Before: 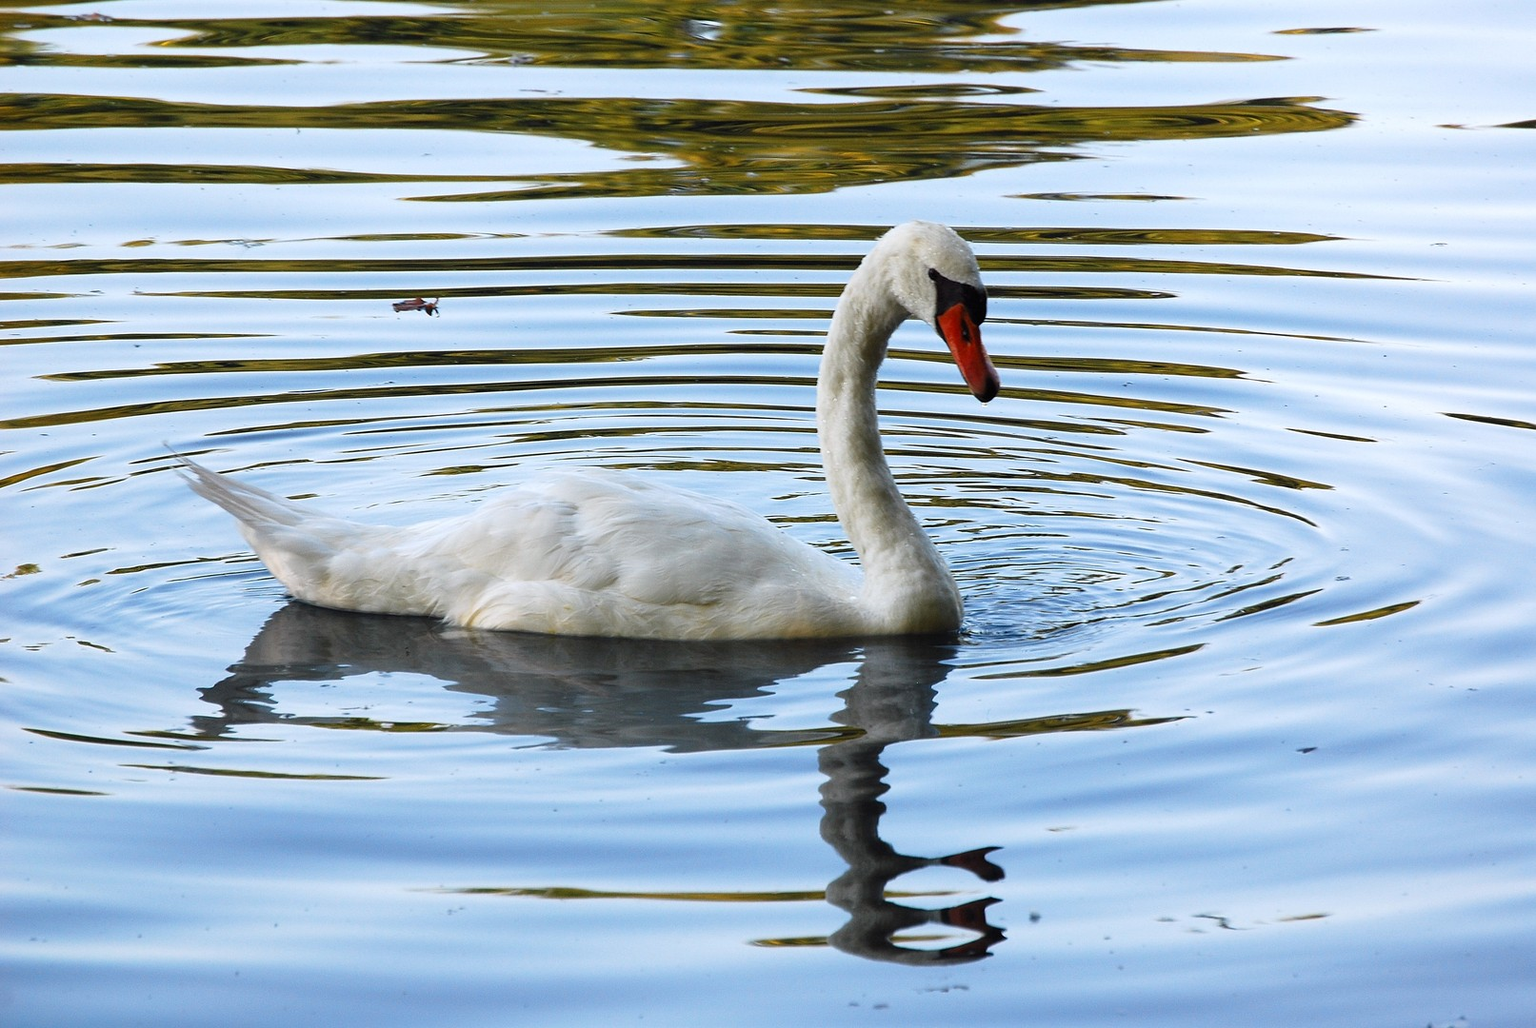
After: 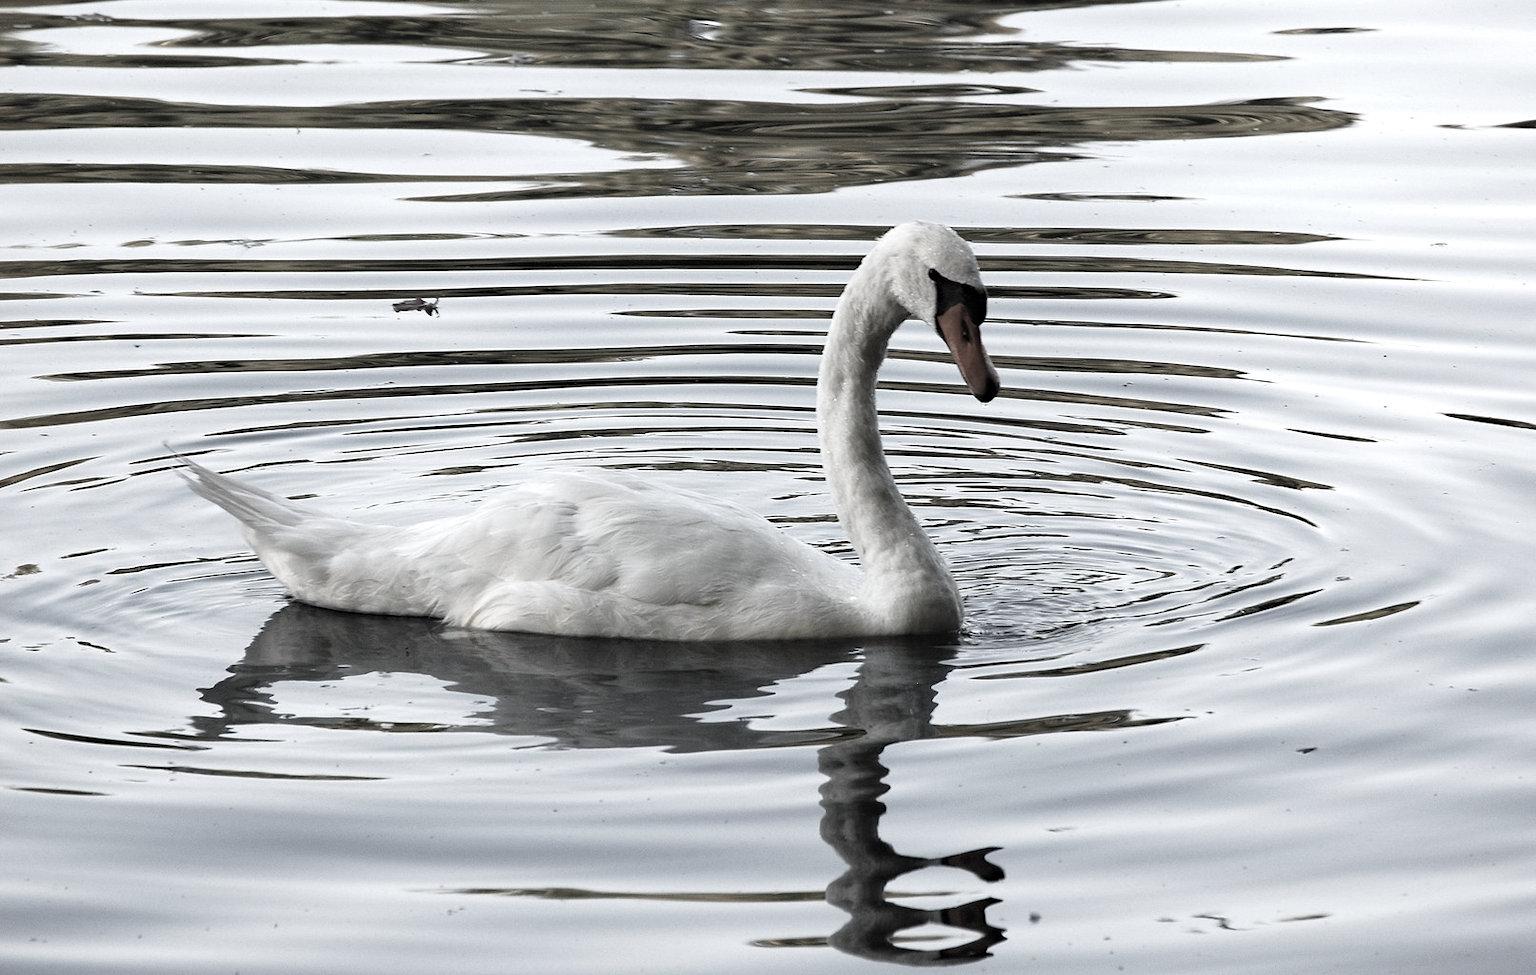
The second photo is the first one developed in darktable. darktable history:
haze removal: adaptive false
crop and rotate: top 0.004%, bottom 5.145%
color correction: highlights b* -0.017, saturation 0.158
exposure: exposure 0.21 EV, compensate exposure bias true, compensate highlight preservation false
